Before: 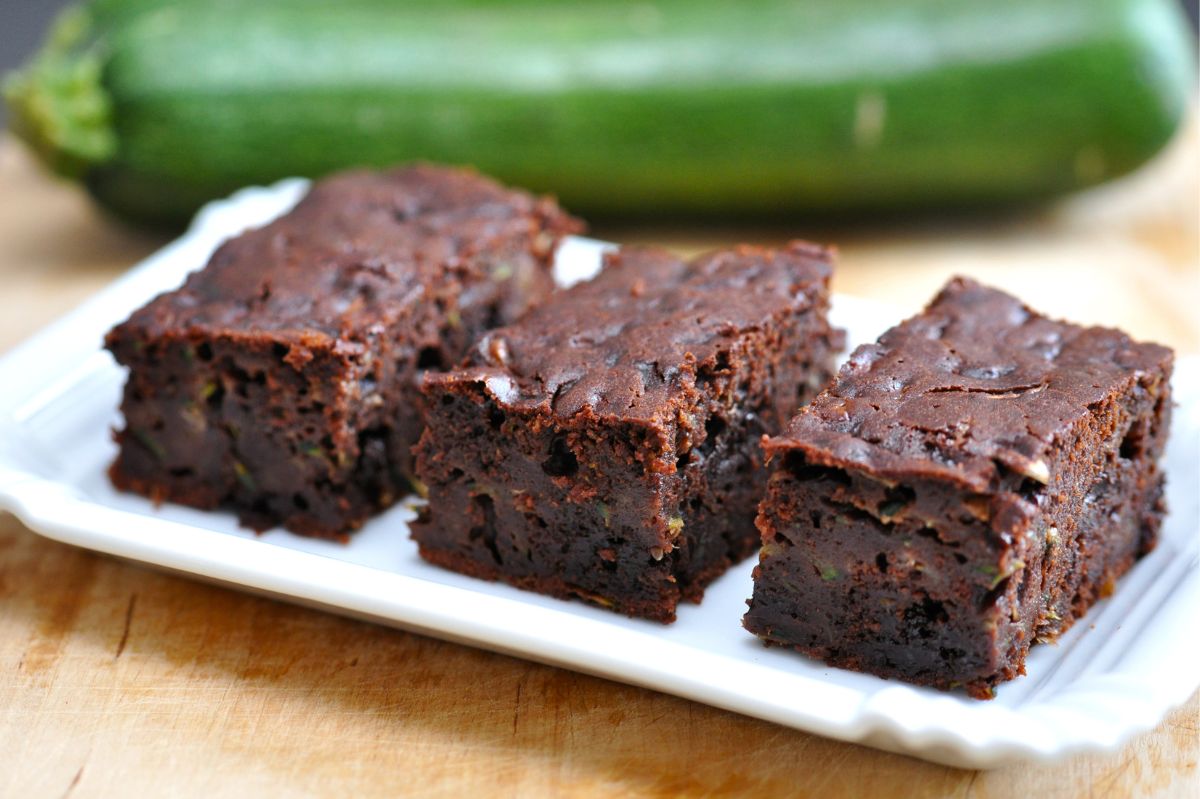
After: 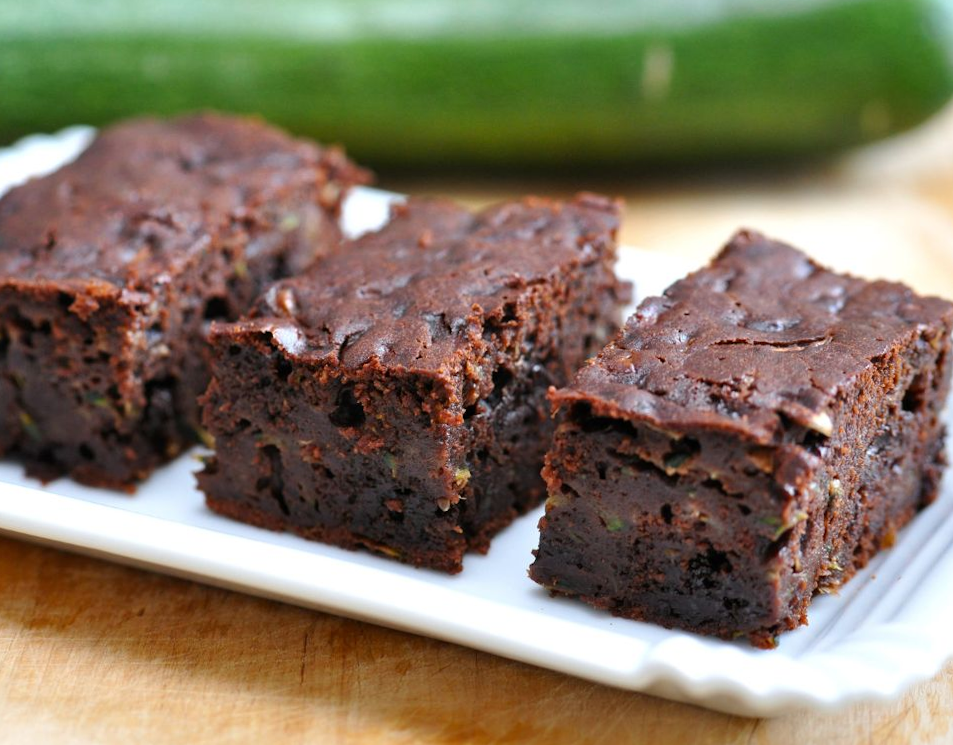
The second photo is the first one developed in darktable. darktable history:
crop and rotate: left 17.959%, top 5.771%, right 1.742%
rotate and perspective: rotation 0.174°, lens shift (vertical) 0.013, lens shift (horizontal) 0.019, shear 0.001, automatic cropping original format, crop left 0.007, crop right 0.991, crop top 0.016, crop bottom 0.997
